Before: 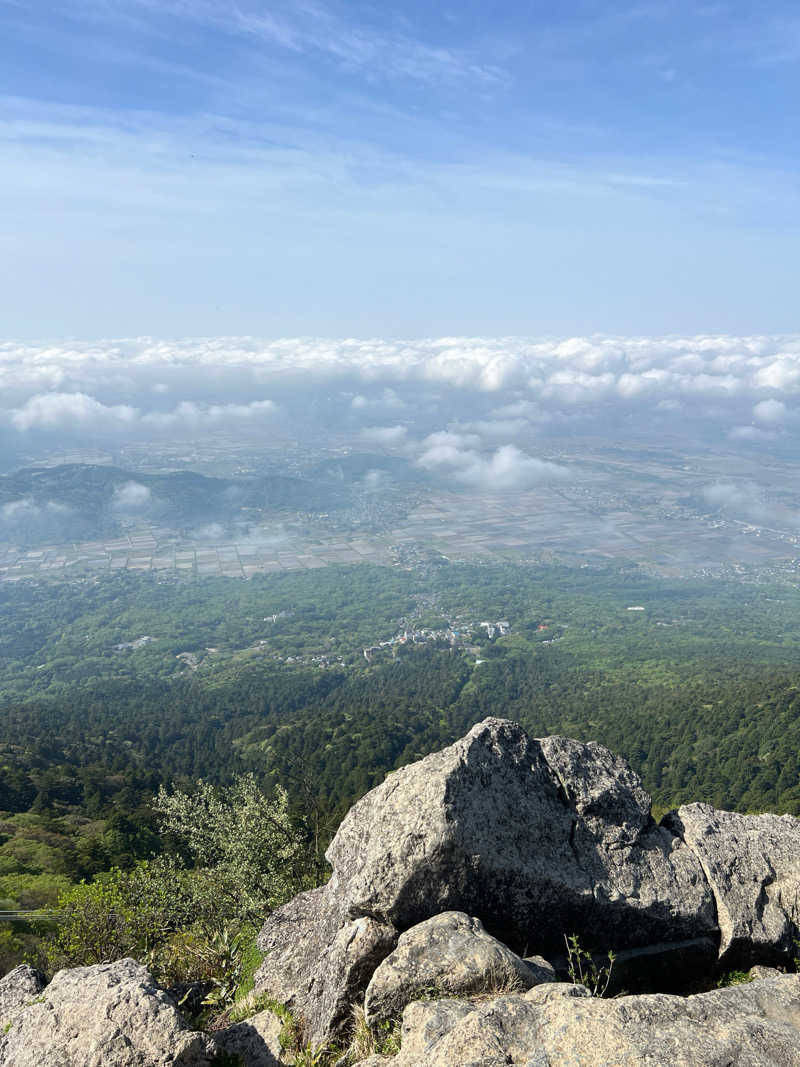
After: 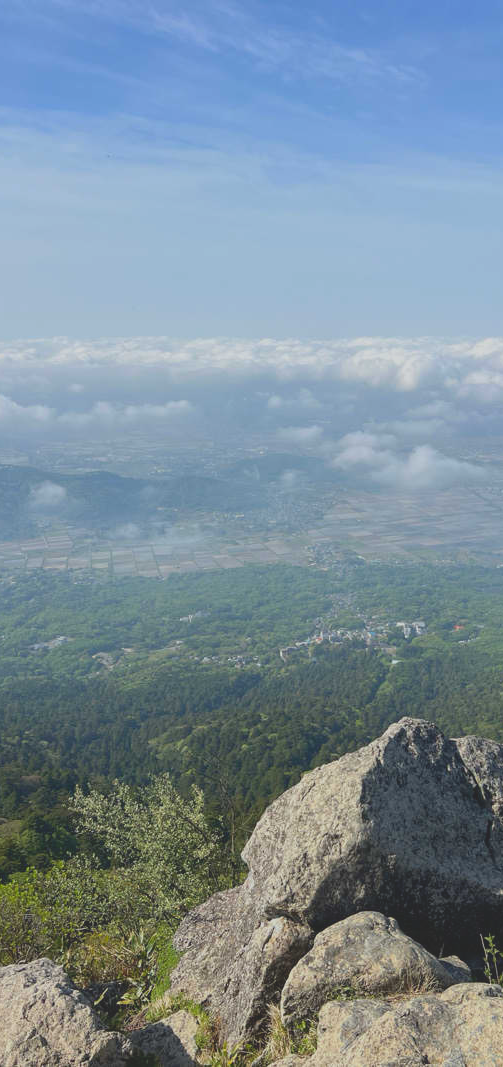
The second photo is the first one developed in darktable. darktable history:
contrast brightness saturation: contrast -0.295
crop: left 10.581%, right 26.541%
